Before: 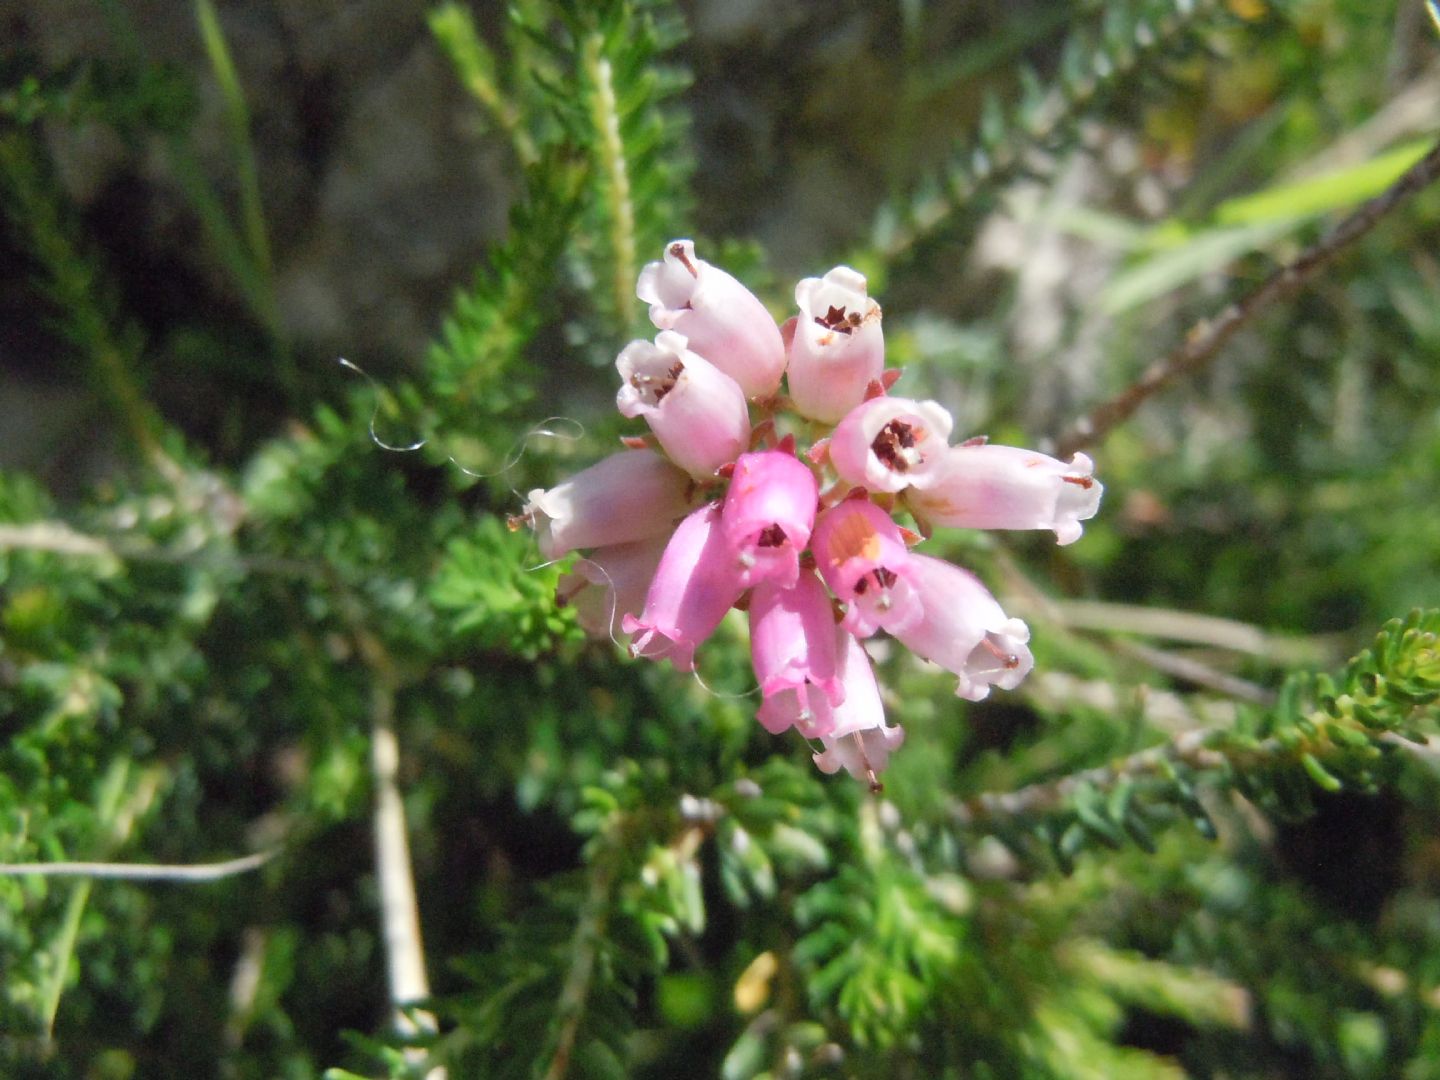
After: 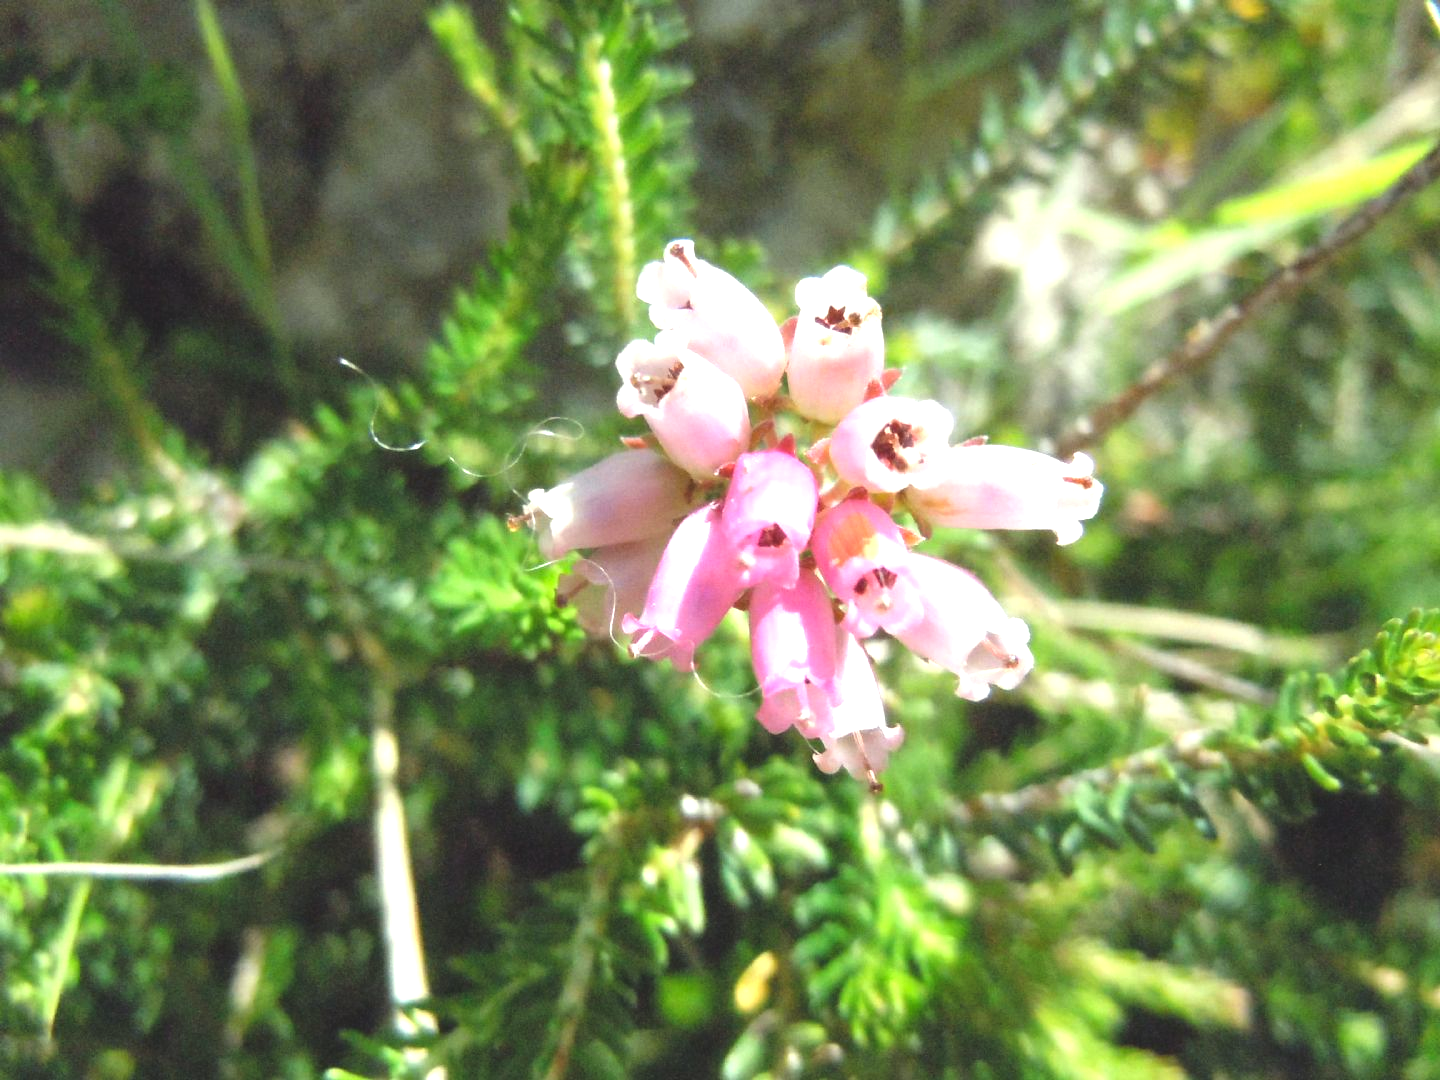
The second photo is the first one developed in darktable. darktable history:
exposure: black level correction -0.005, exposure 1.006 EV, compensate highlight preservation false
color correction: highlights a* -4.42, highlights b* 6.2
